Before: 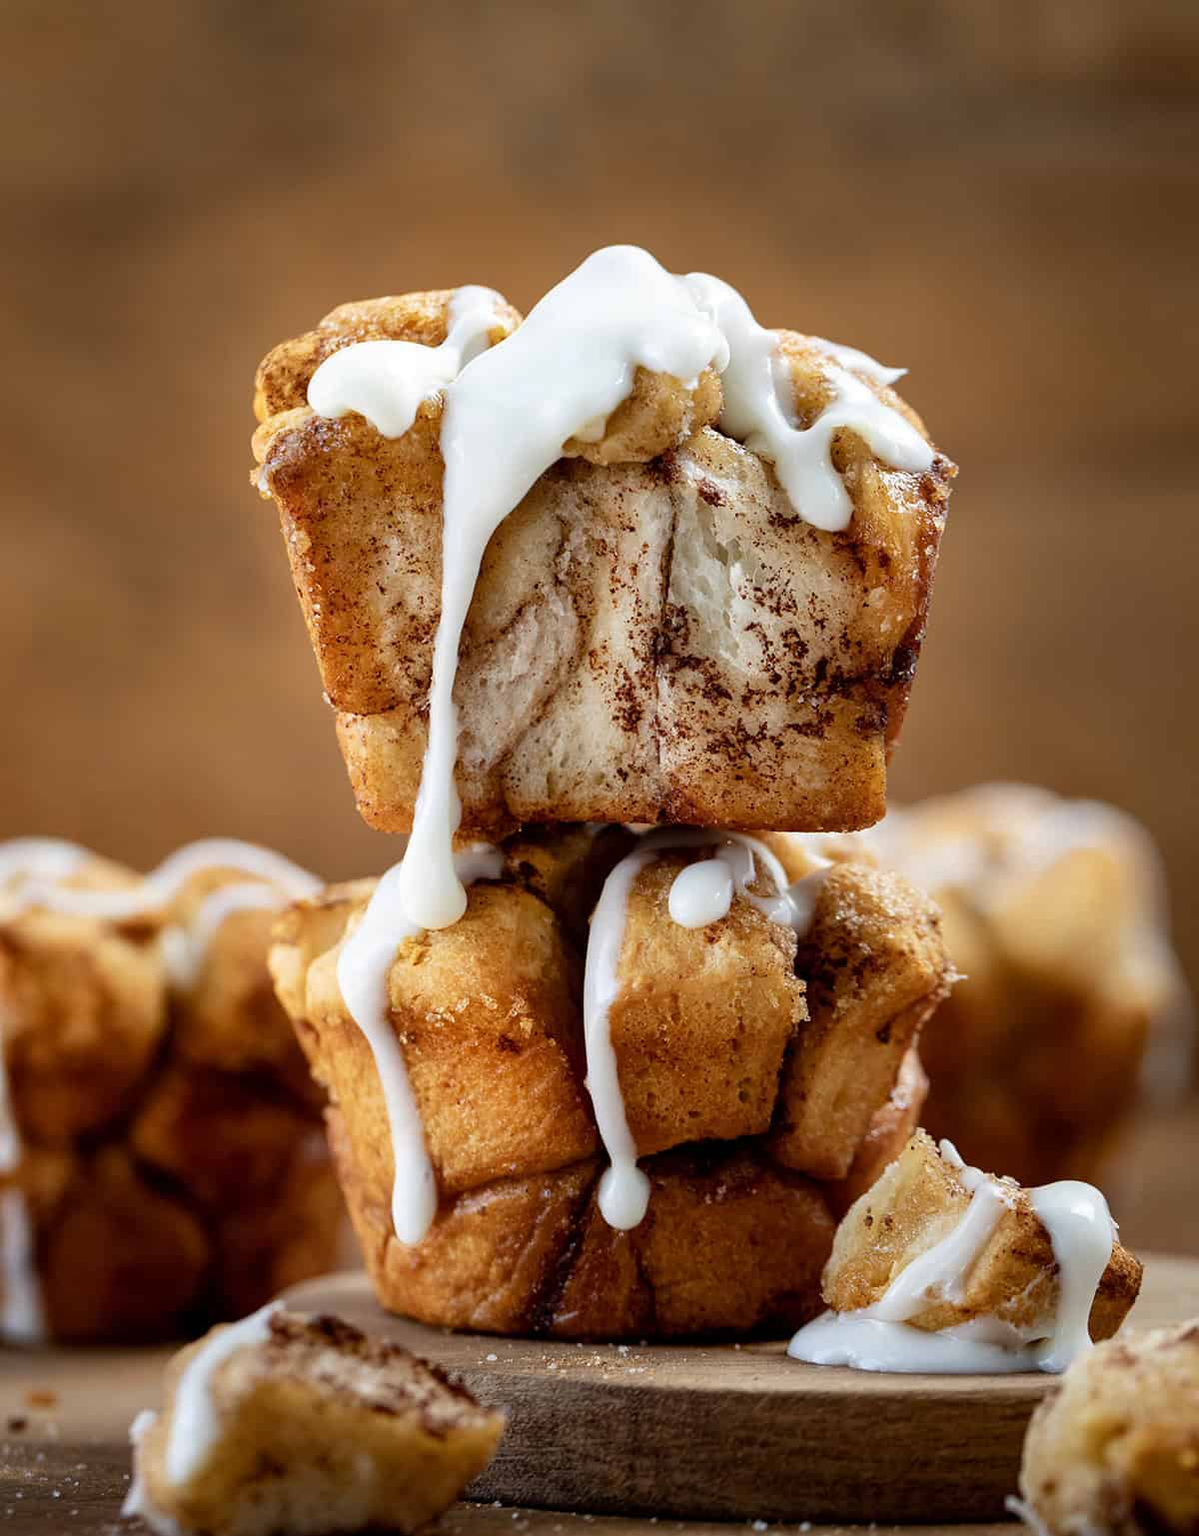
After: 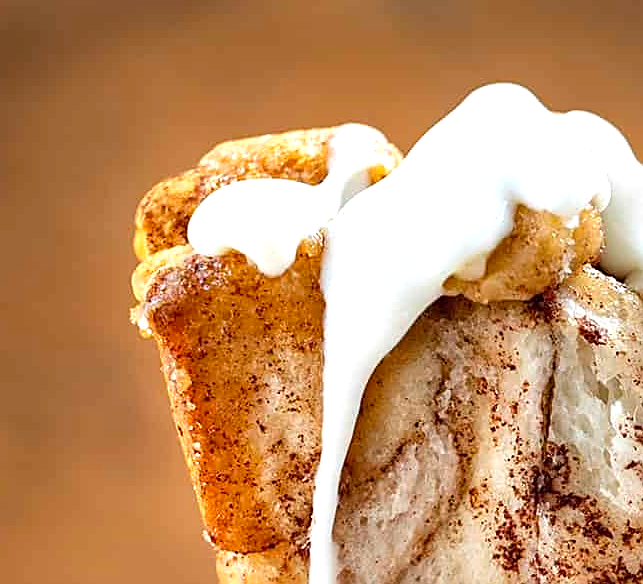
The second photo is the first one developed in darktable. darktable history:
crop: left 10.044%, top 10.583%, right 36.313%, bottom 51.385%
sharpen: on, module defaults
exposure: black level correction 0, exposure 0.5 EV, compensate highlight preservation false
tone equalizer: edges refinement/feathering 500, mask exposure compensation -1.57 EV, preserve details no
